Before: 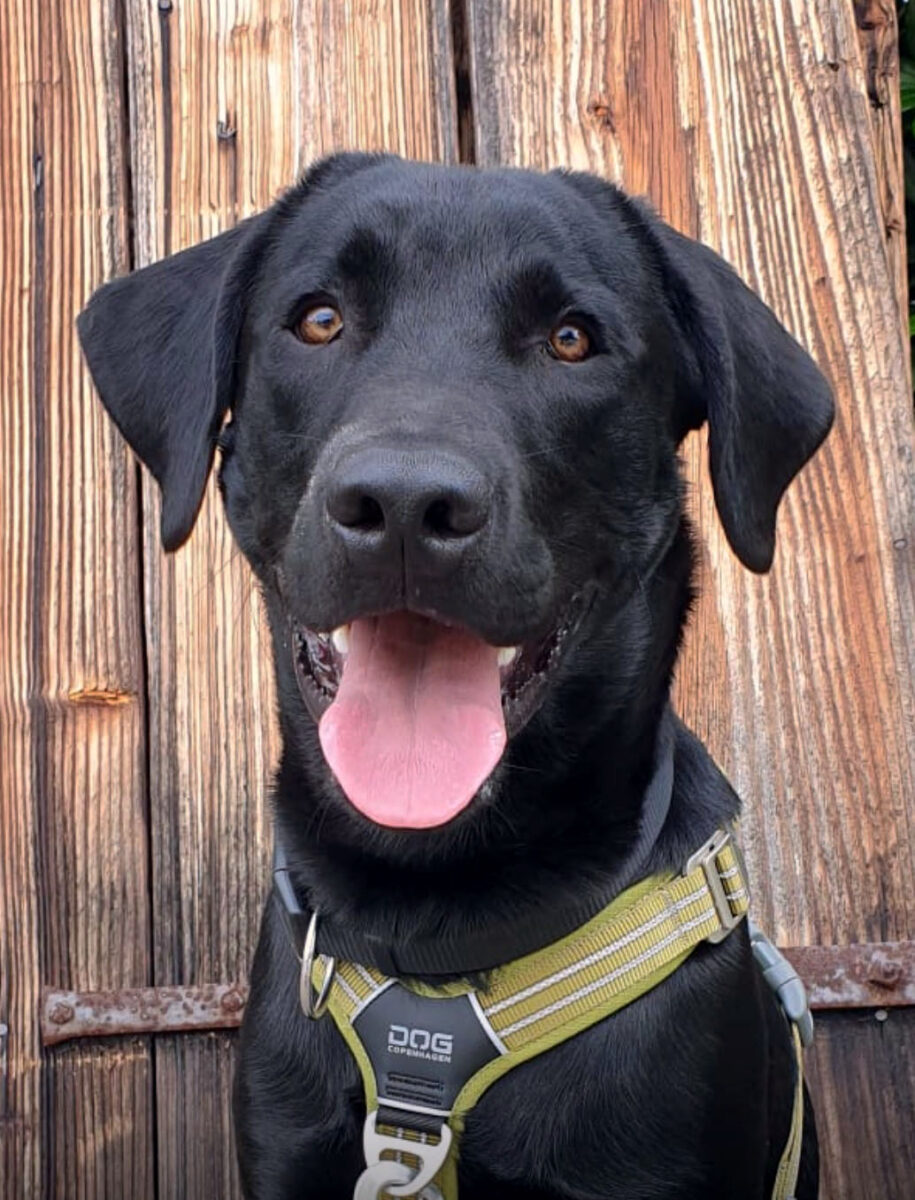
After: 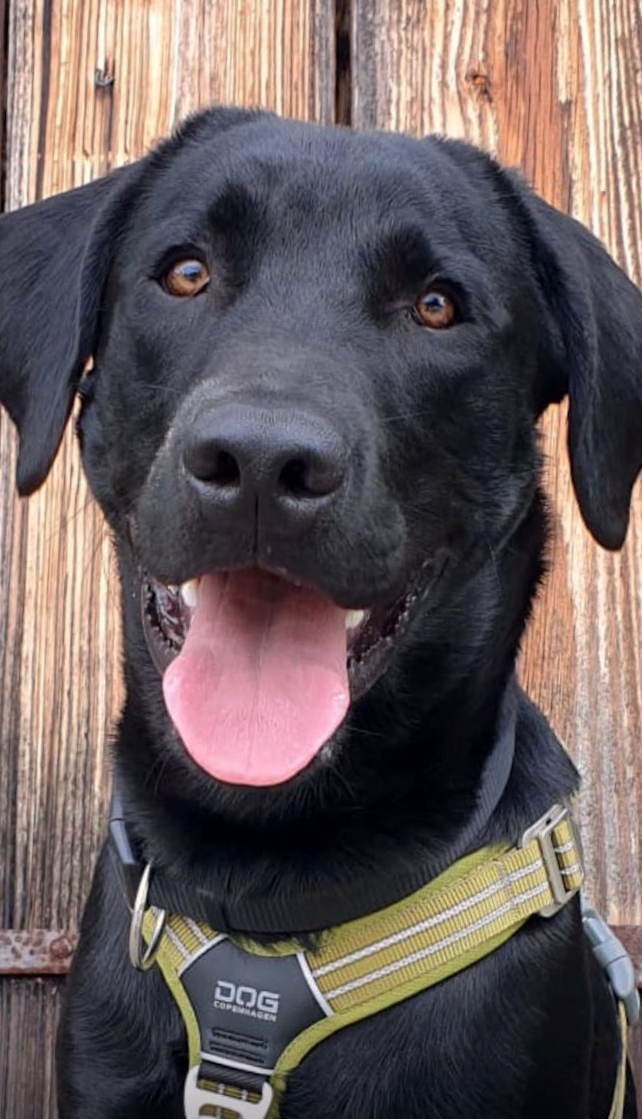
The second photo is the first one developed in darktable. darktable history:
crop and rotate: angle -3.21°, left 13.96%, top 0.021%, right 10.731%, bottom 0.014%
